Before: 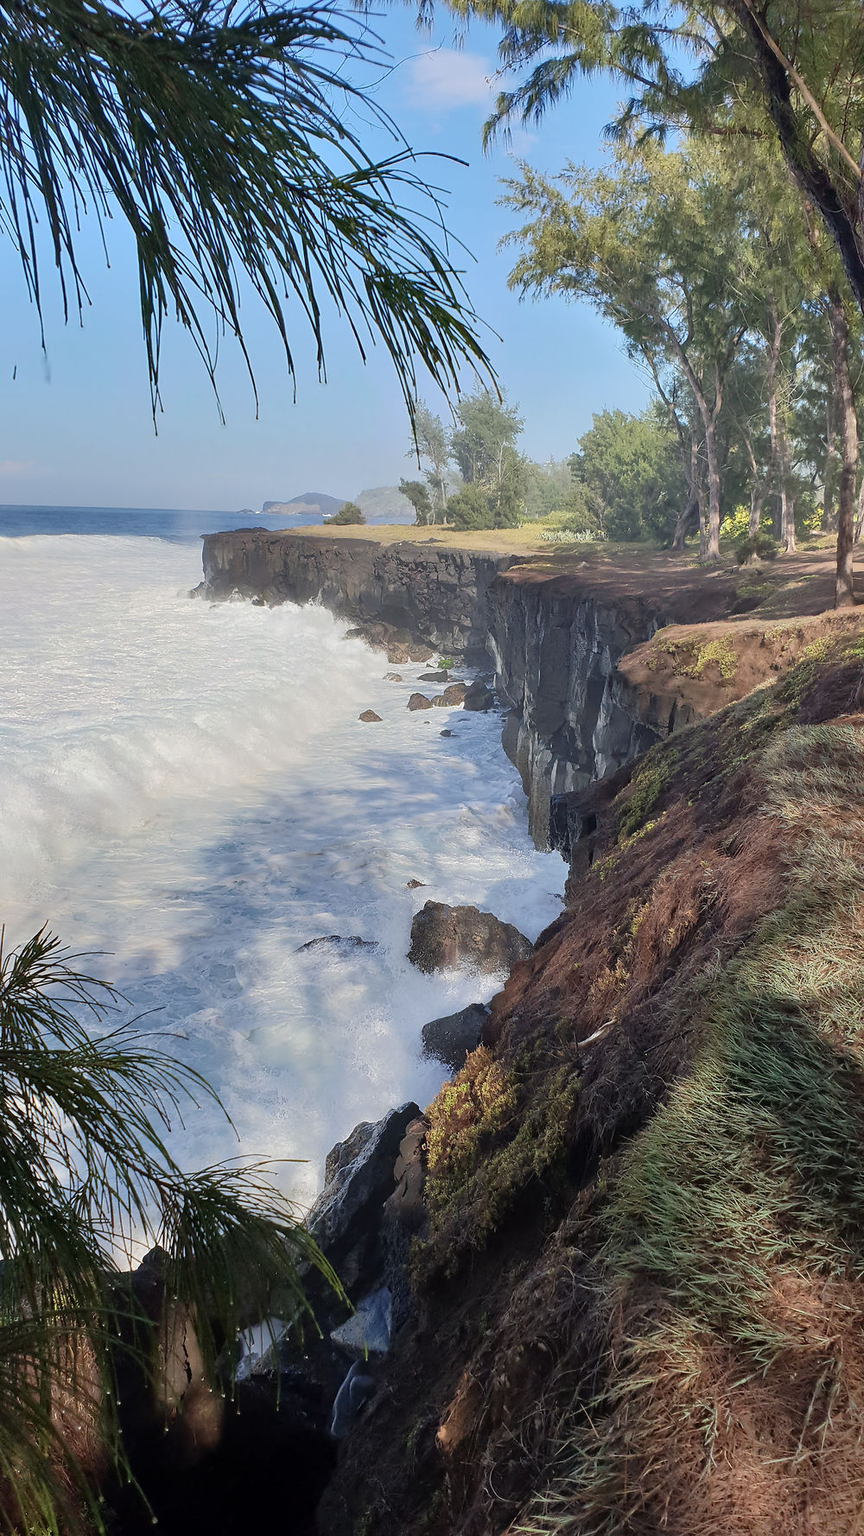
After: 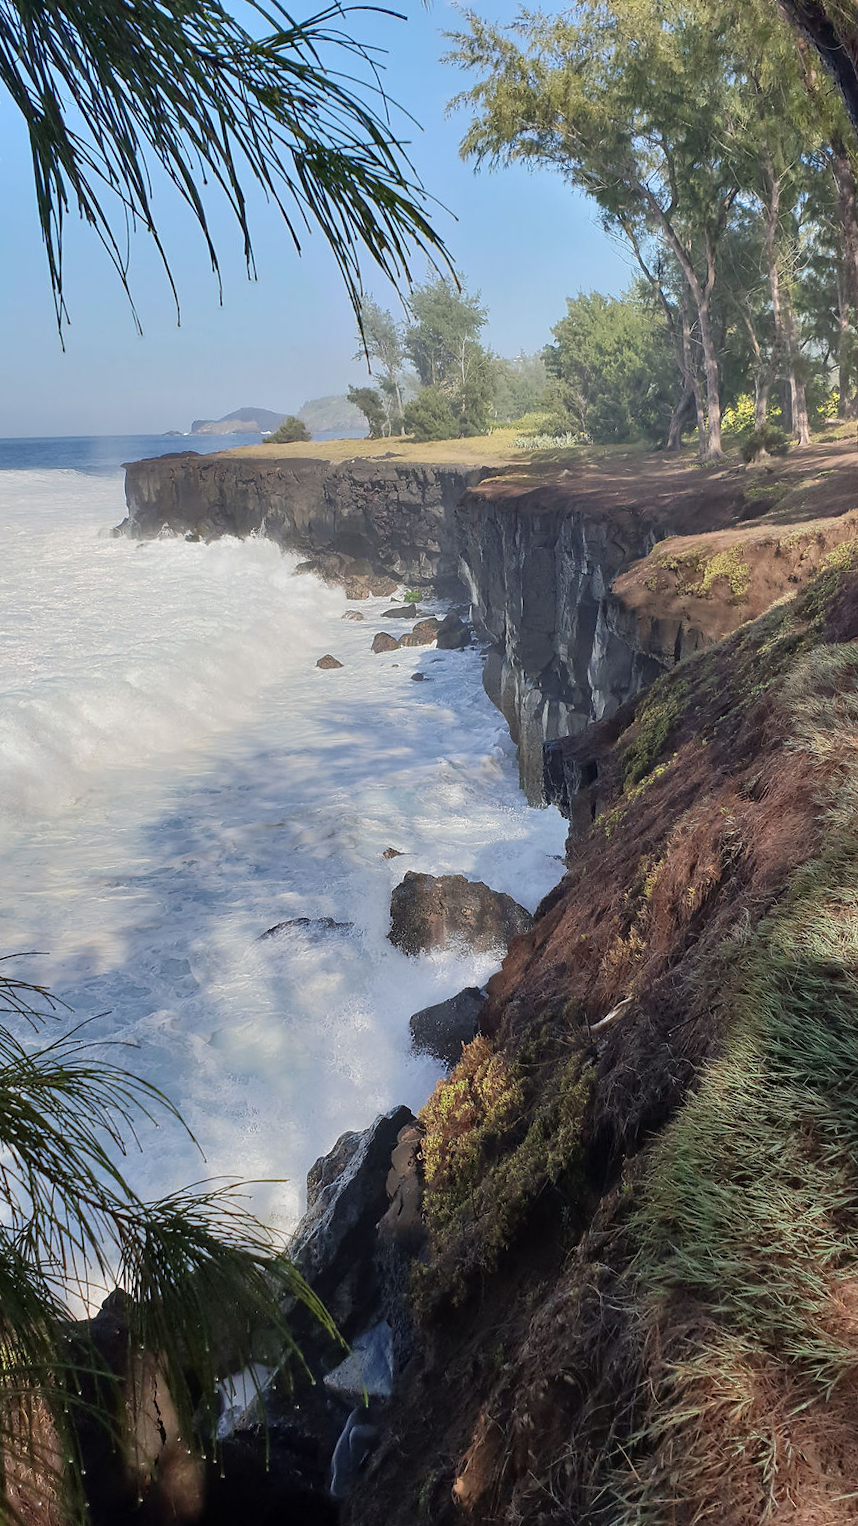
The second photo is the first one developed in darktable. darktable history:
crop and rotate: angle 3.23°, left 5.62%, top 5.69%
